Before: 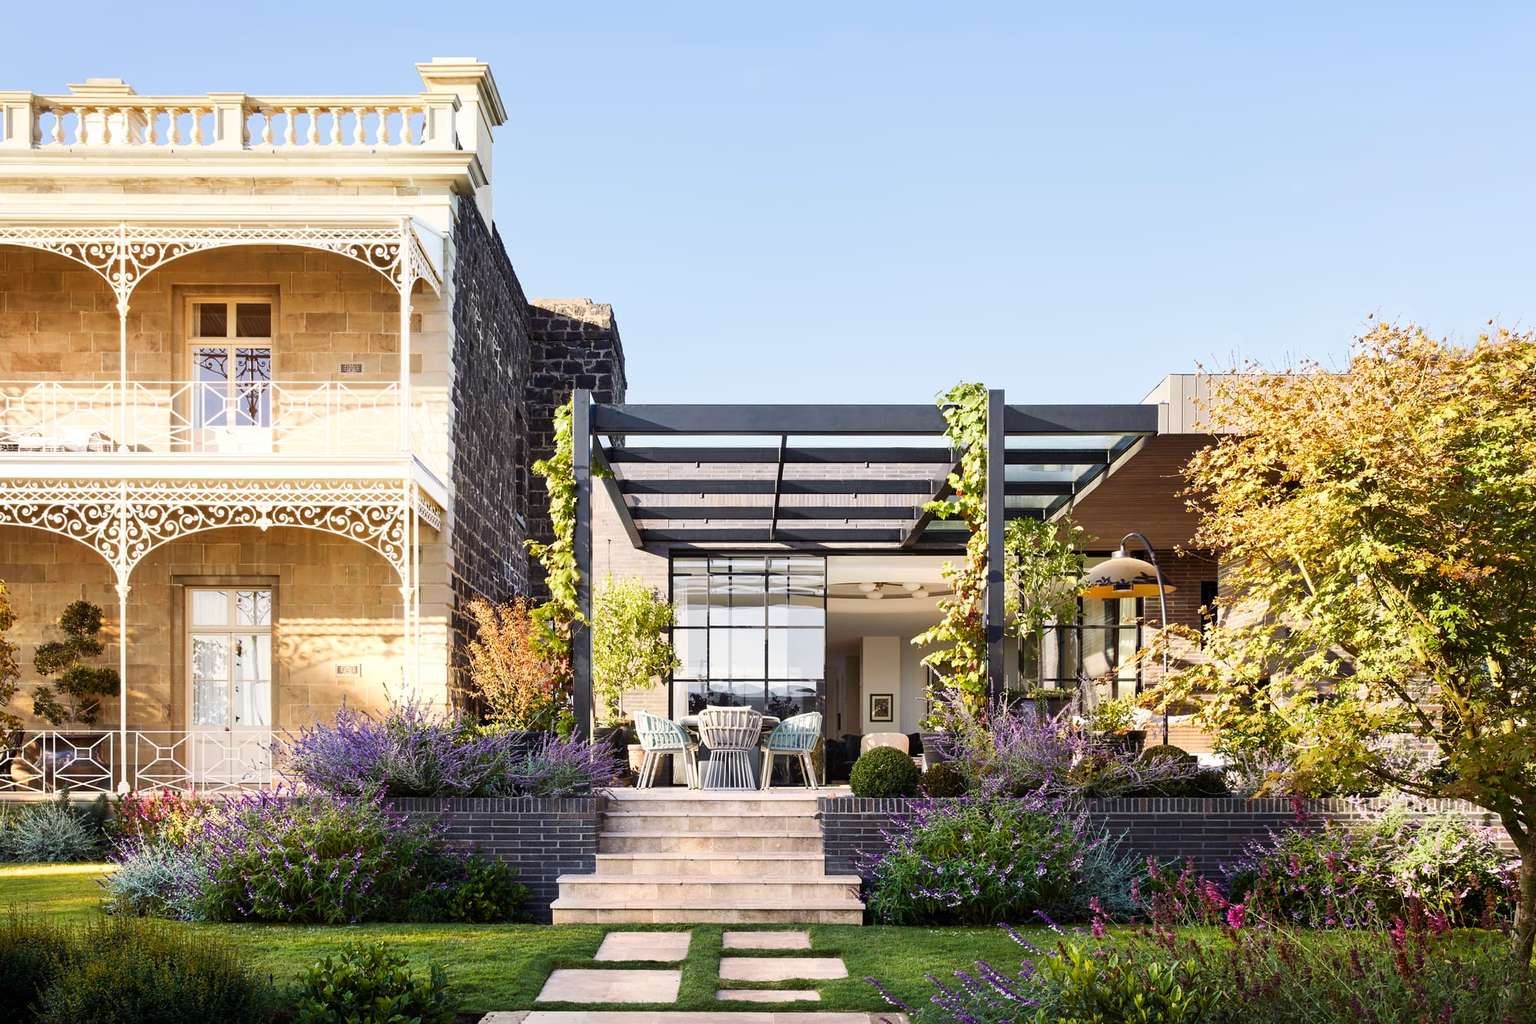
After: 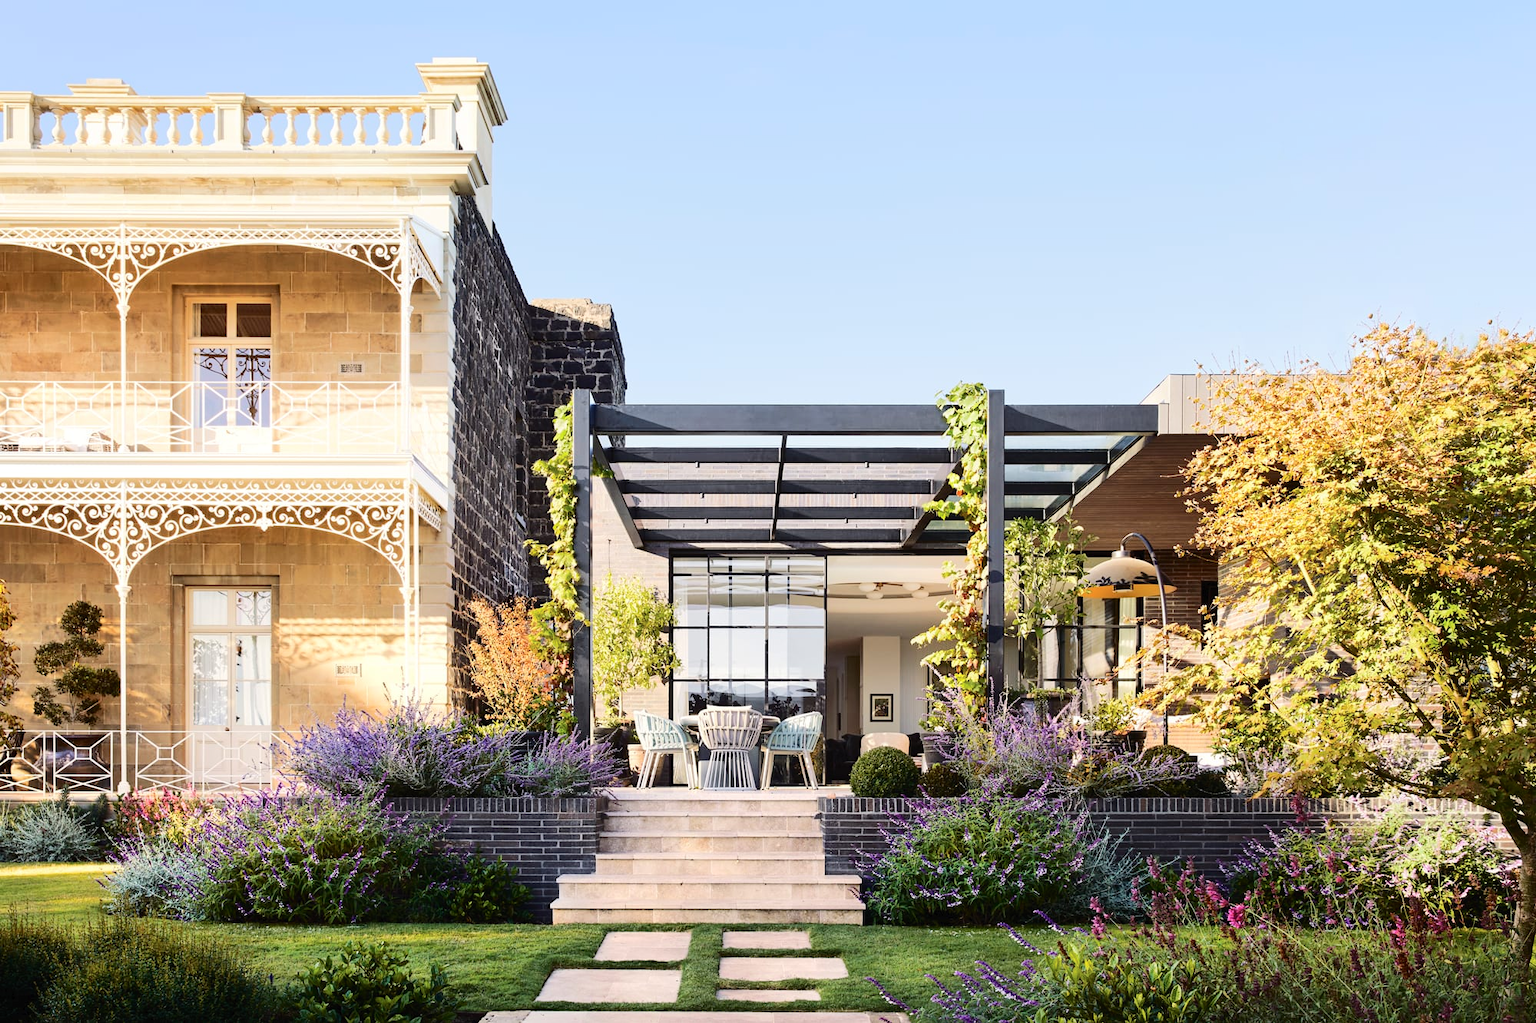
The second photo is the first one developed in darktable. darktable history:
tone curve: curves: ch0 [(0, 0) (0.003, 0.015) (0.011, 0.021) (0.025, 0.032) (0.044, 0.046) (0.069, 0.062) (0.1, 0.08) (0.136, 0.117) (0.177, 0.165) (0.224, 0.221) (0.277, 0.298) (0.335, 0.385) (0.399, 0.469) (0.468, 0.558) (0.543, 0.637) (0.623, 0.708) (0.709, 0.771) (0.801, 0.84) (0.898, 0.907) (1, 1)], color space Lab, independent channels, preserve colors none
